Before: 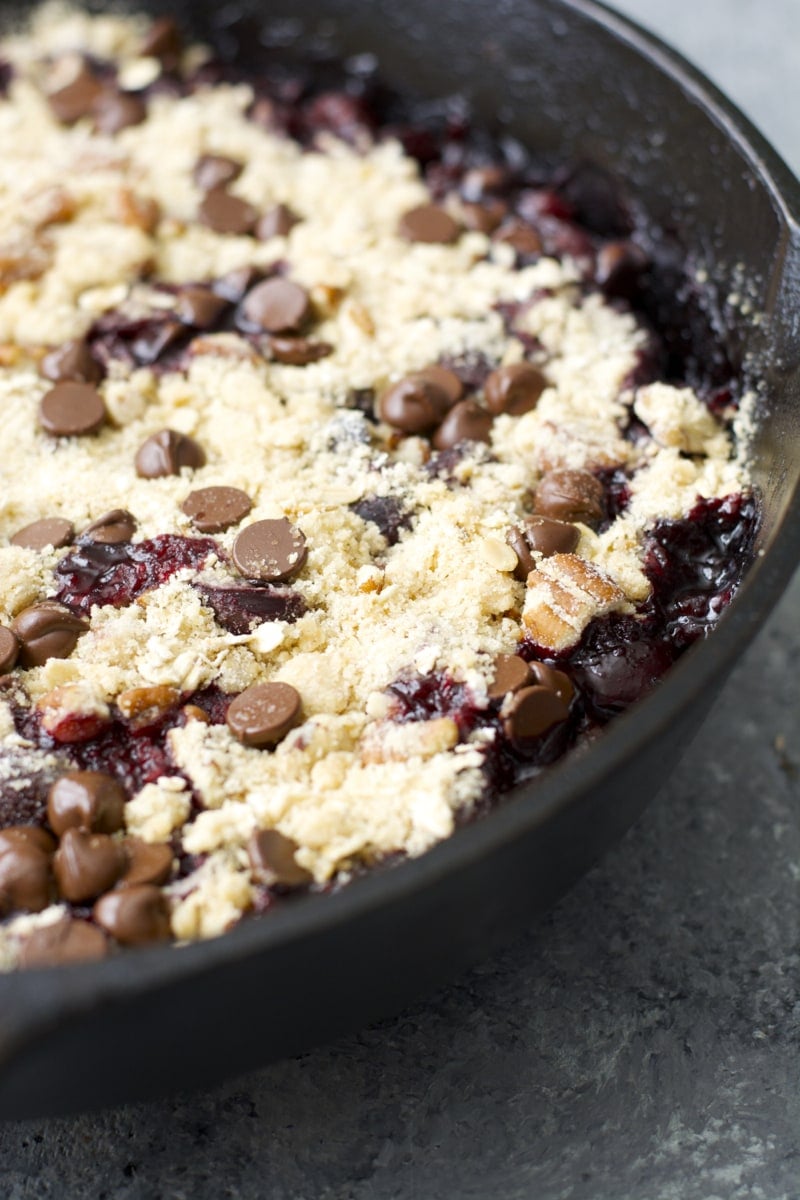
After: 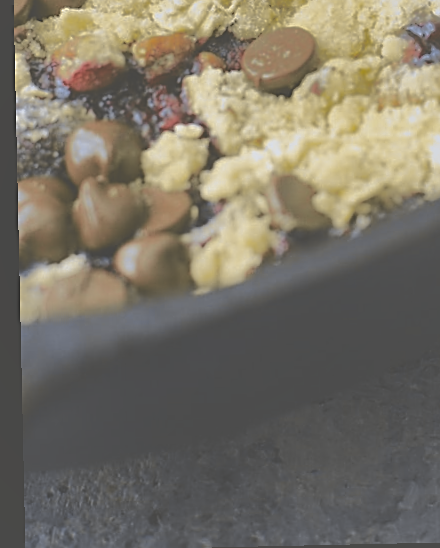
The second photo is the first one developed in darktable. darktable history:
tone curve: curves: ch0 [(0.017, 0) (0.122, 0.046) (0.295, 0.297) (0.449, 0.505) (0.559, 0.629) (0.729, 0.796) (0.879, 0.898) (1, 0.97)]; ch1 [(0, 0) (0.393, 0.4) (0.447, 0.447) (0.485, 0.497) (0.522, 0.503) (0.539, 0.52) (0.606, 0.6) (0.696, 0.679) (1, 1)]; ch2 [(0, 0) (0.369, 0.388) (0.449, 0.431) (0.499, 0.501) (0.516, 0.536) (0.604, 0.599) (0.741, 0.763) (1, 1)], color space Lab, independent channels, preserve colors none
exposure: black level correction -0.062, exposure -0.05 EV, compensate highlight preservation false
rotate and perspective: rotation -1.24°, automatic cropping off
shadows and highlights: shadows 38.43, highlights -74.54
crop and rotate: top 54.778%, right 46.61%, bottom 0.159%
white balance: red 0.982, blue 1.018
sharpen: on, module defaults
